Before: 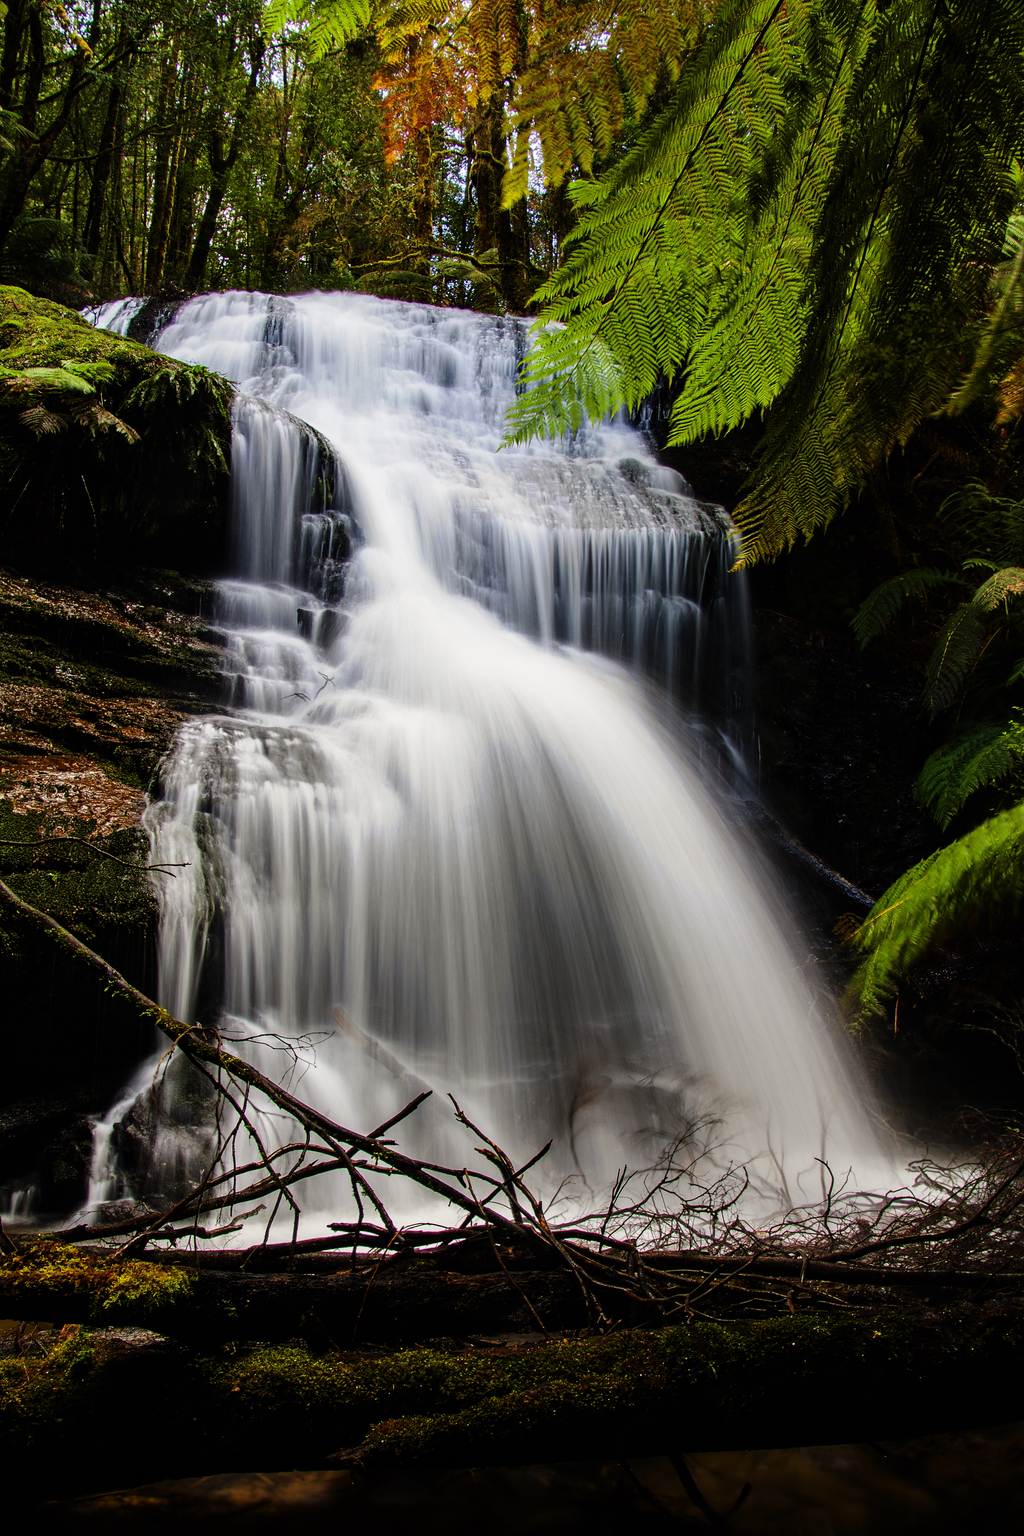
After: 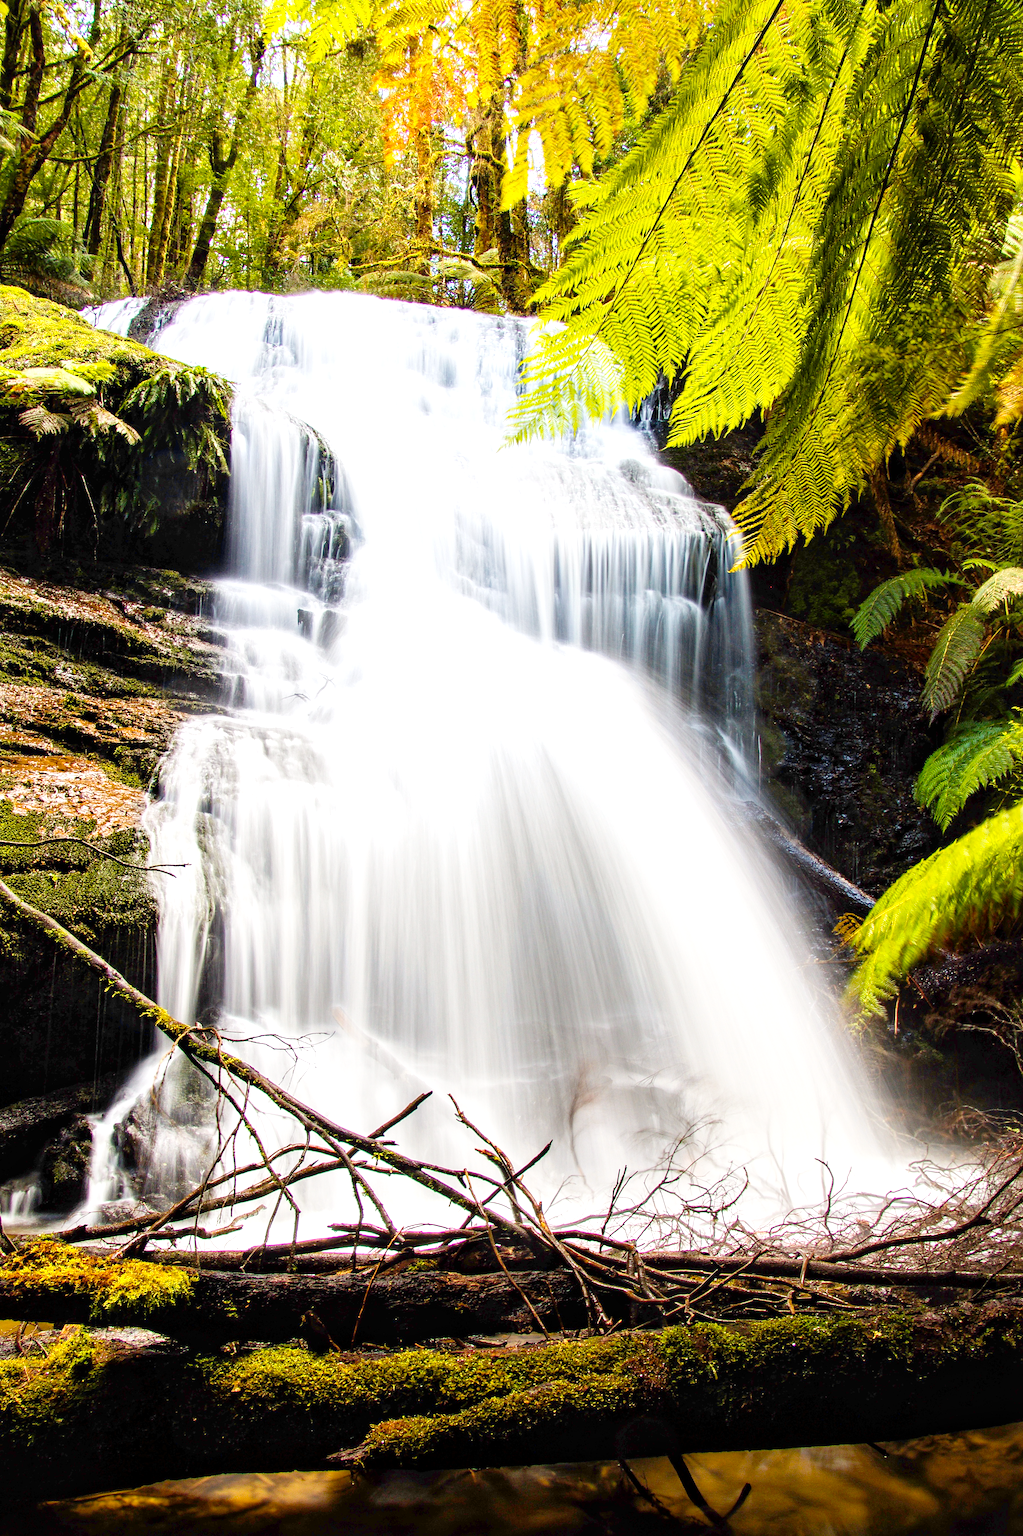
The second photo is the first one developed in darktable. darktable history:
tone curve: curves: ch0 [(0, 0) (0.003, 0.006) (0.011, 0.007) (0.025, 0.009) (0.044, 0.012) (0.069, 0.021) (0.1, 0.036) (0.136, 0.056) (0.177, 0.105) (0.224, 0.165) (0.277, 0.251) (0.335, 0.344) (0.399, 0.439) (0.468, 0.532) (0.543, 0.628) (0.623, 0.718) (0.709, 0.797) (0.801, 0.874) (0.898, 0.943) (1, 1)], preserve colors none
local contrast: mode bilateral grid, contrast 20, coarseness 50, detail 119%, midtone range 0.2
exposure: exposure 0.553 EV, compensate highlight preservation false
tone equalizer: edges refinement/feathering 500, mask exposure compensation -1.57 EV, preserve details no
